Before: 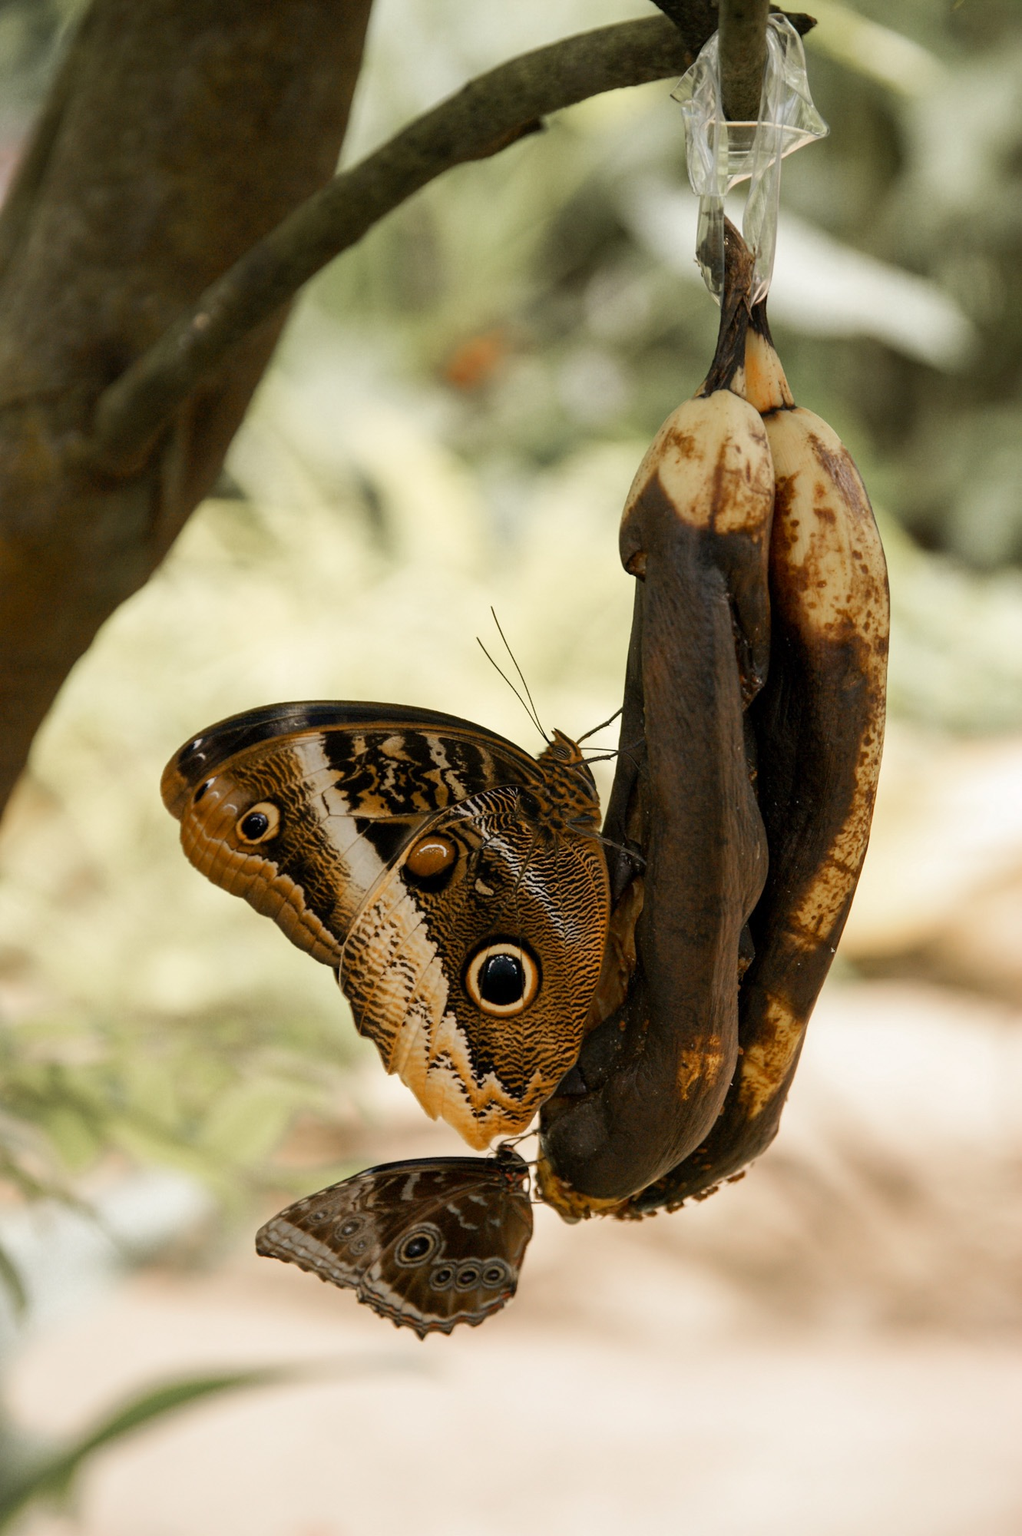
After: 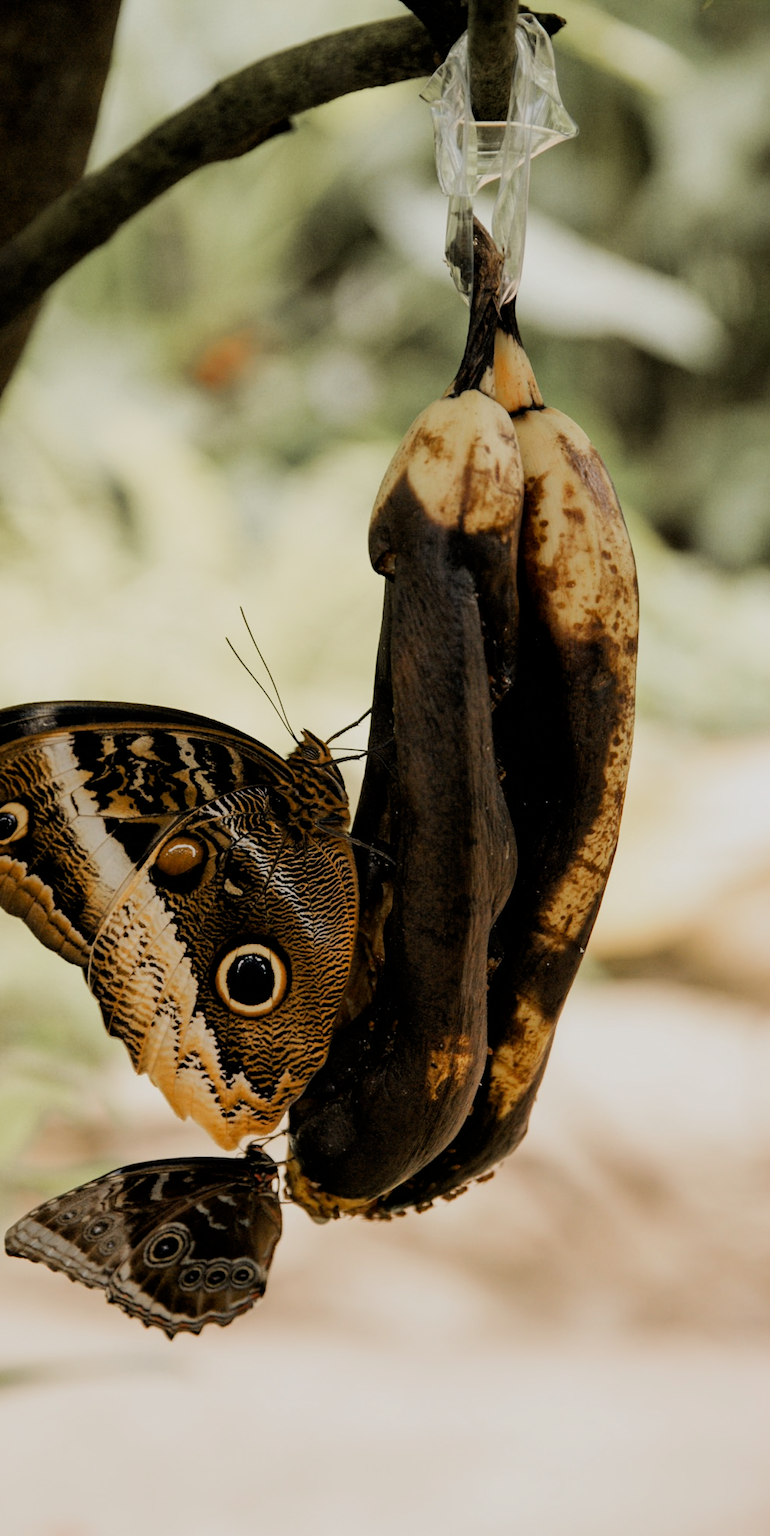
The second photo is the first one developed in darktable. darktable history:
filmic rgb: black relative exposure -5.09 EV, white relative exposure 3.98 EV, hardness 2.88, contrast 1.094, highlights saturation mix -19.79%
crop and rotate: left 24.594%
